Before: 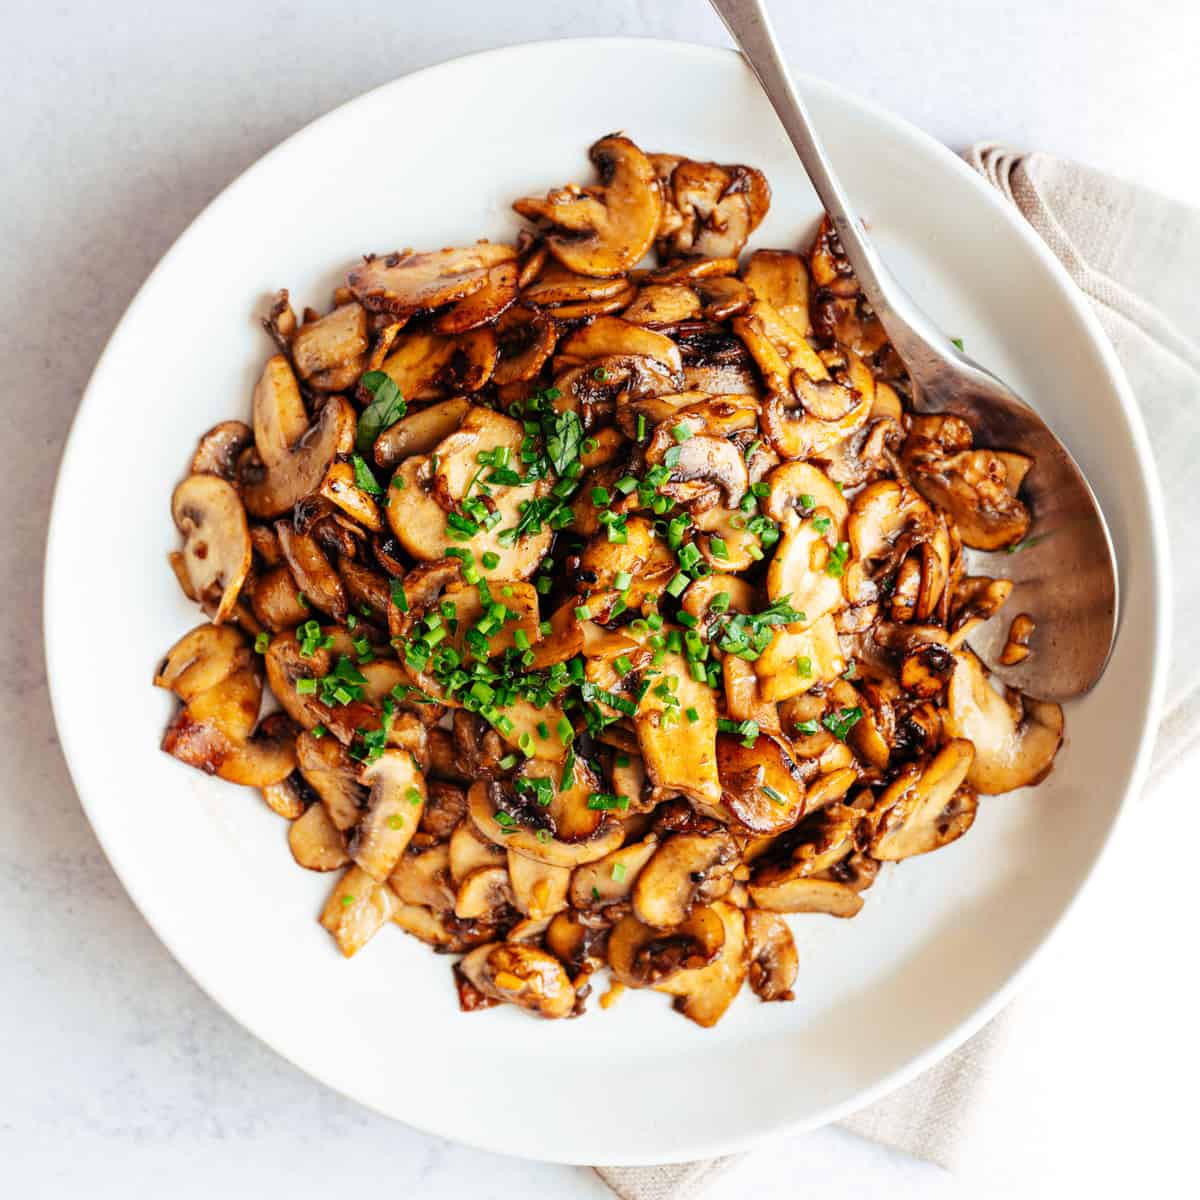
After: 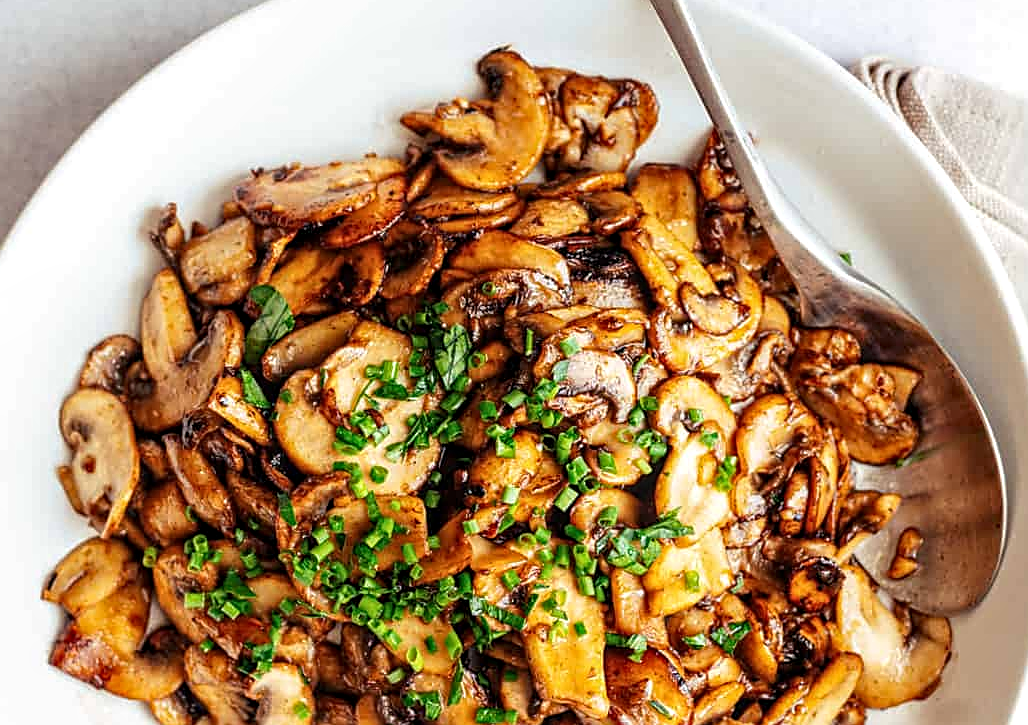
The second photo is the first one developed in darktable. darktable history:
sharpen: on, module defaults
local contrast: detail 130%
crop and rotate: left 9.345%, top 7.22%, right 4.982%, bottom 32.331%
